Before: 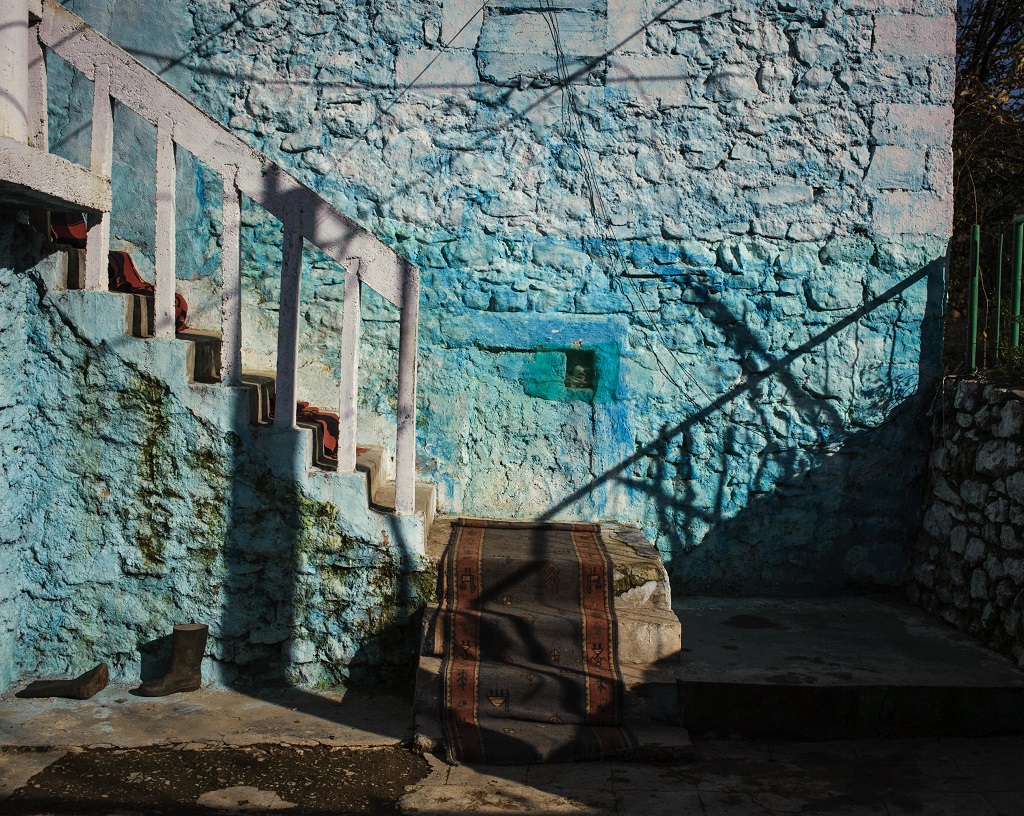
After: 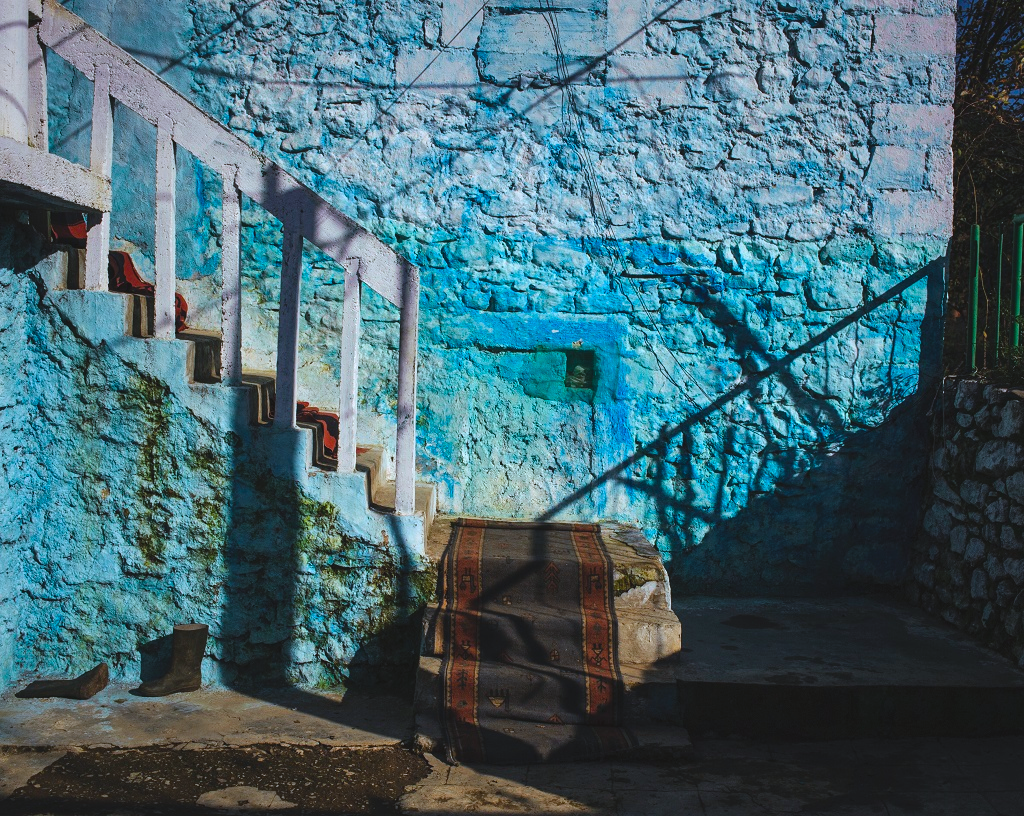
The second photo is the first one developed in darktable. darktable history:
color balance rgb: power › hue 206.9°, global offset › luminance 0.746%, perceptual saturation grading › global saturation 36.847%, global vibrance 20%
color calibration: x 0.37, y 0.382, temperature 4319.25 K
